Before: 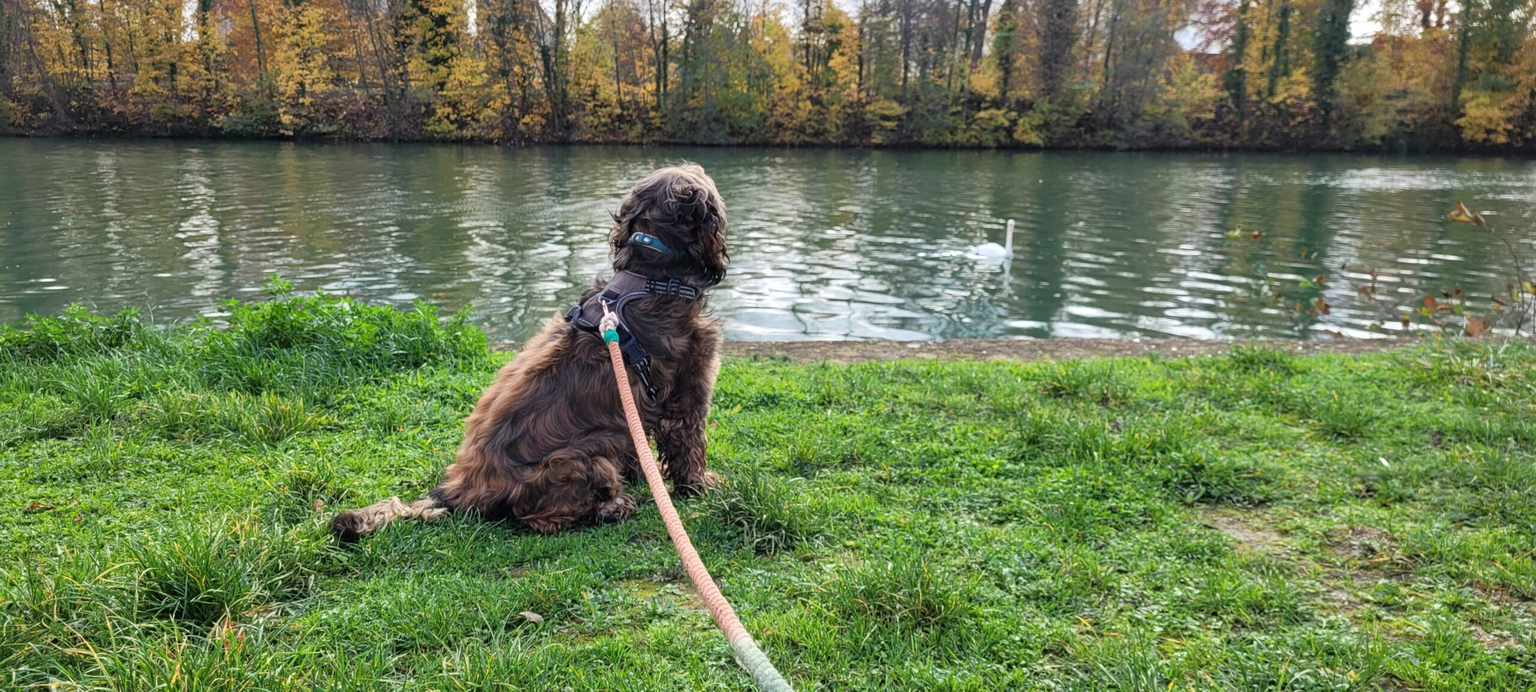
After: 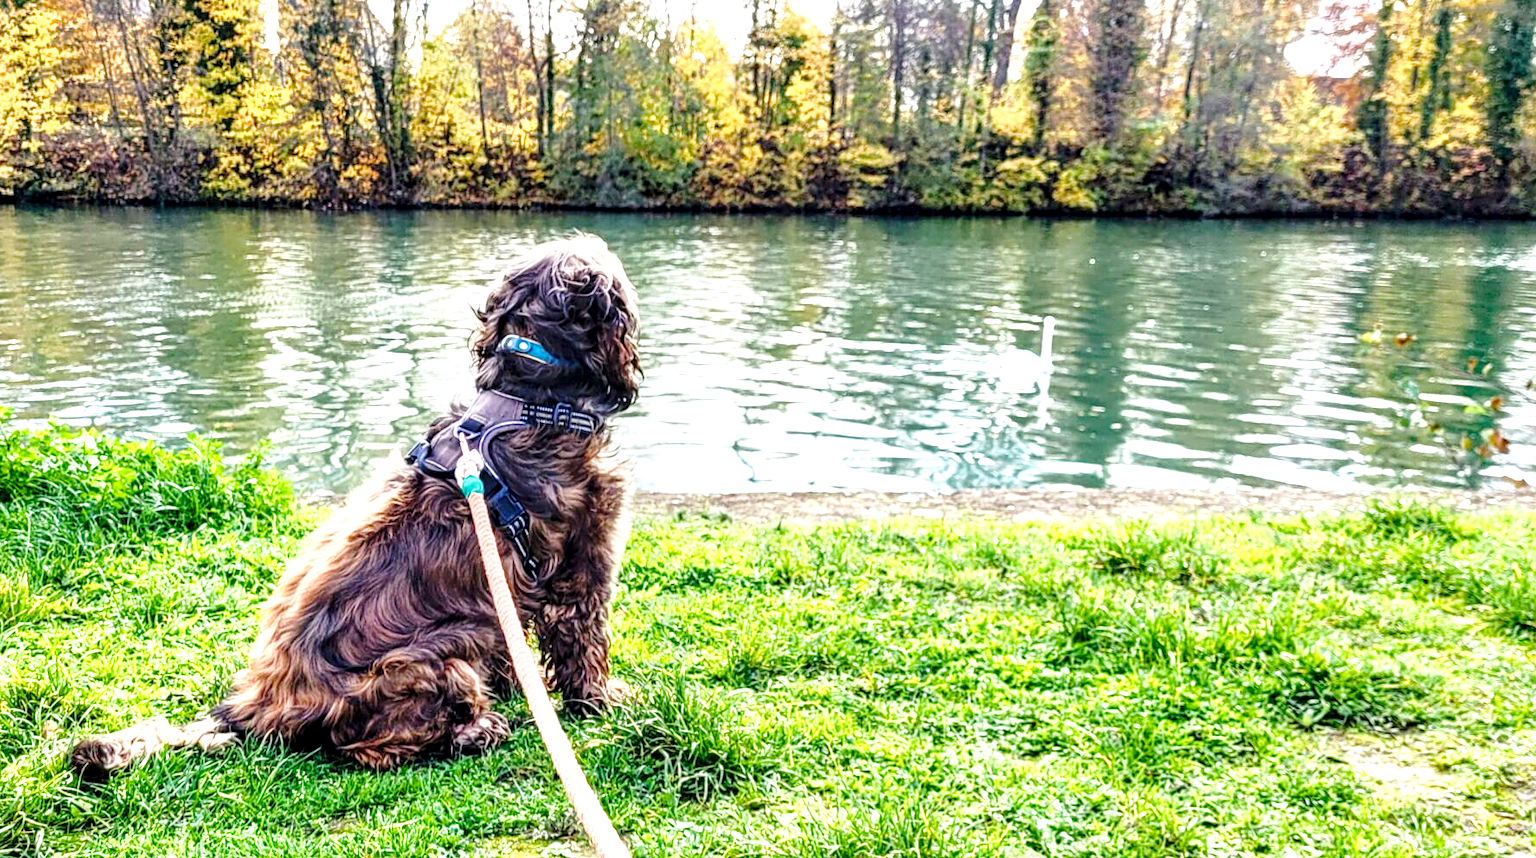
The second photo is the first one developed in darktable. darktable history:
base curve: curves: ch0 [(0, 0) (0.028, 0.03) (0.121, 0.232) (0.46, 0.748) (0.859, 0.968) (1, 1)], preserve colors none
local contrast: detail 160%
crop: left 18.479%, right 12.2%, bottom 13.971%
exposure: black level correction 0, exposure 0.7 EV, compensate exposure bias true, compensate highlight preservation false
color balance rgb: linear chroma grading › global chroma 8.12%, perceptual saturation grading › global saturation 9.07%, perceptual saturation grading › highlights -13.84%, perceptual saturation grading › mid-tones 14.88%, perceptual saturation grading › shadows 22.8%, perceptual brilliance grading › highlights 2.61%, global vibrance 12.07%
